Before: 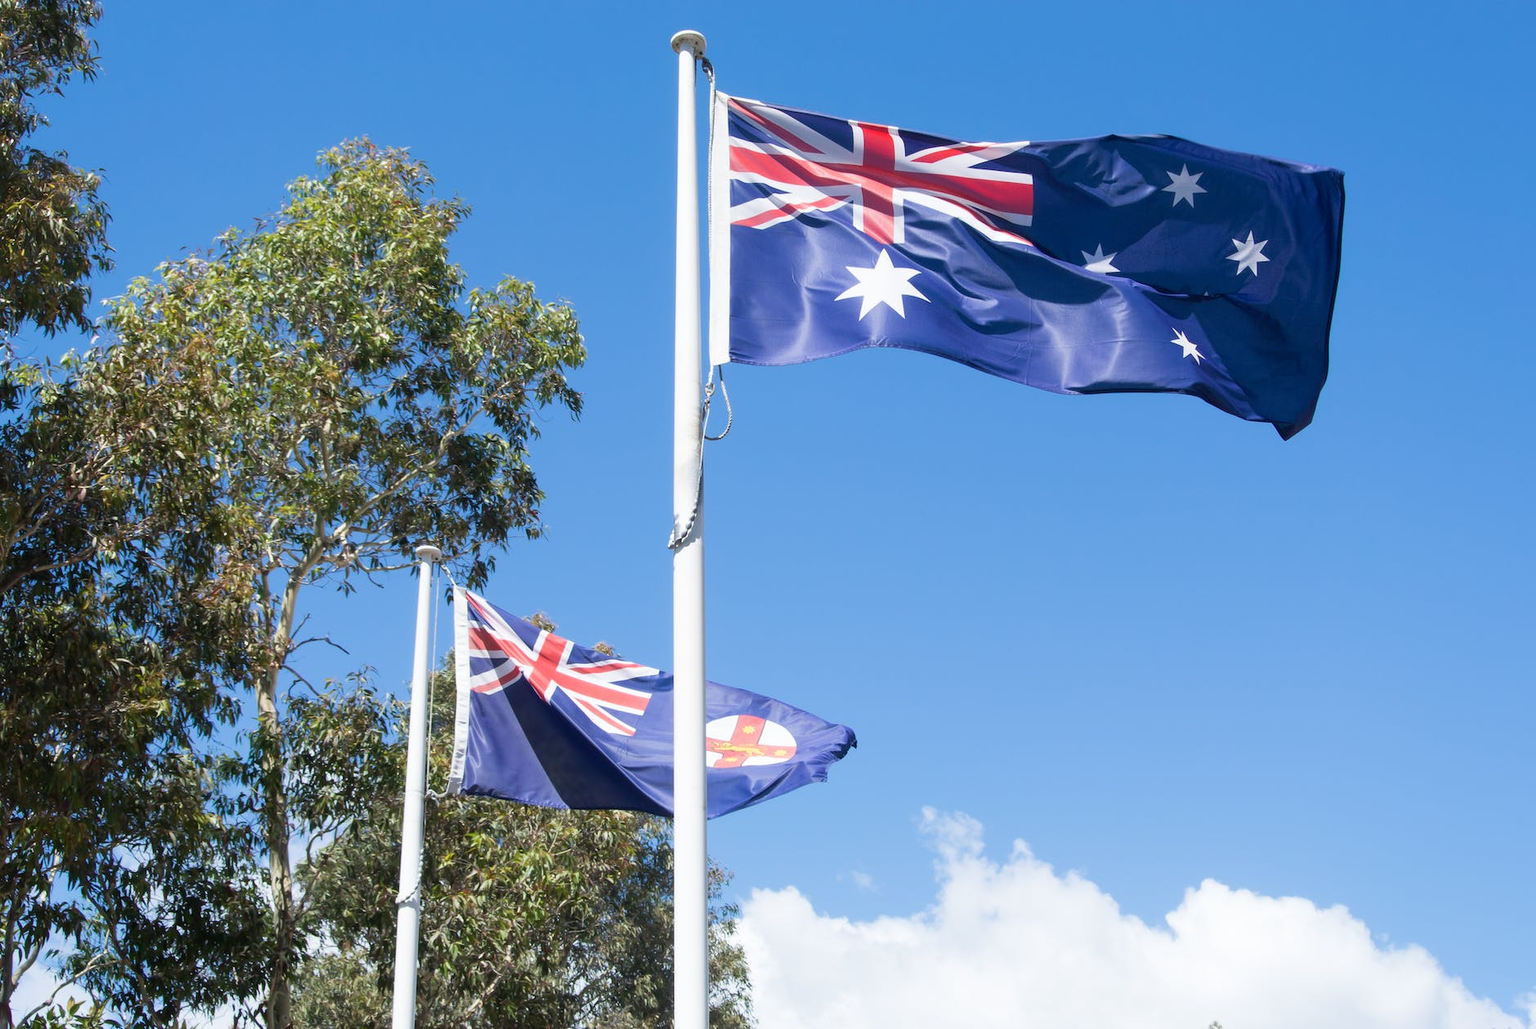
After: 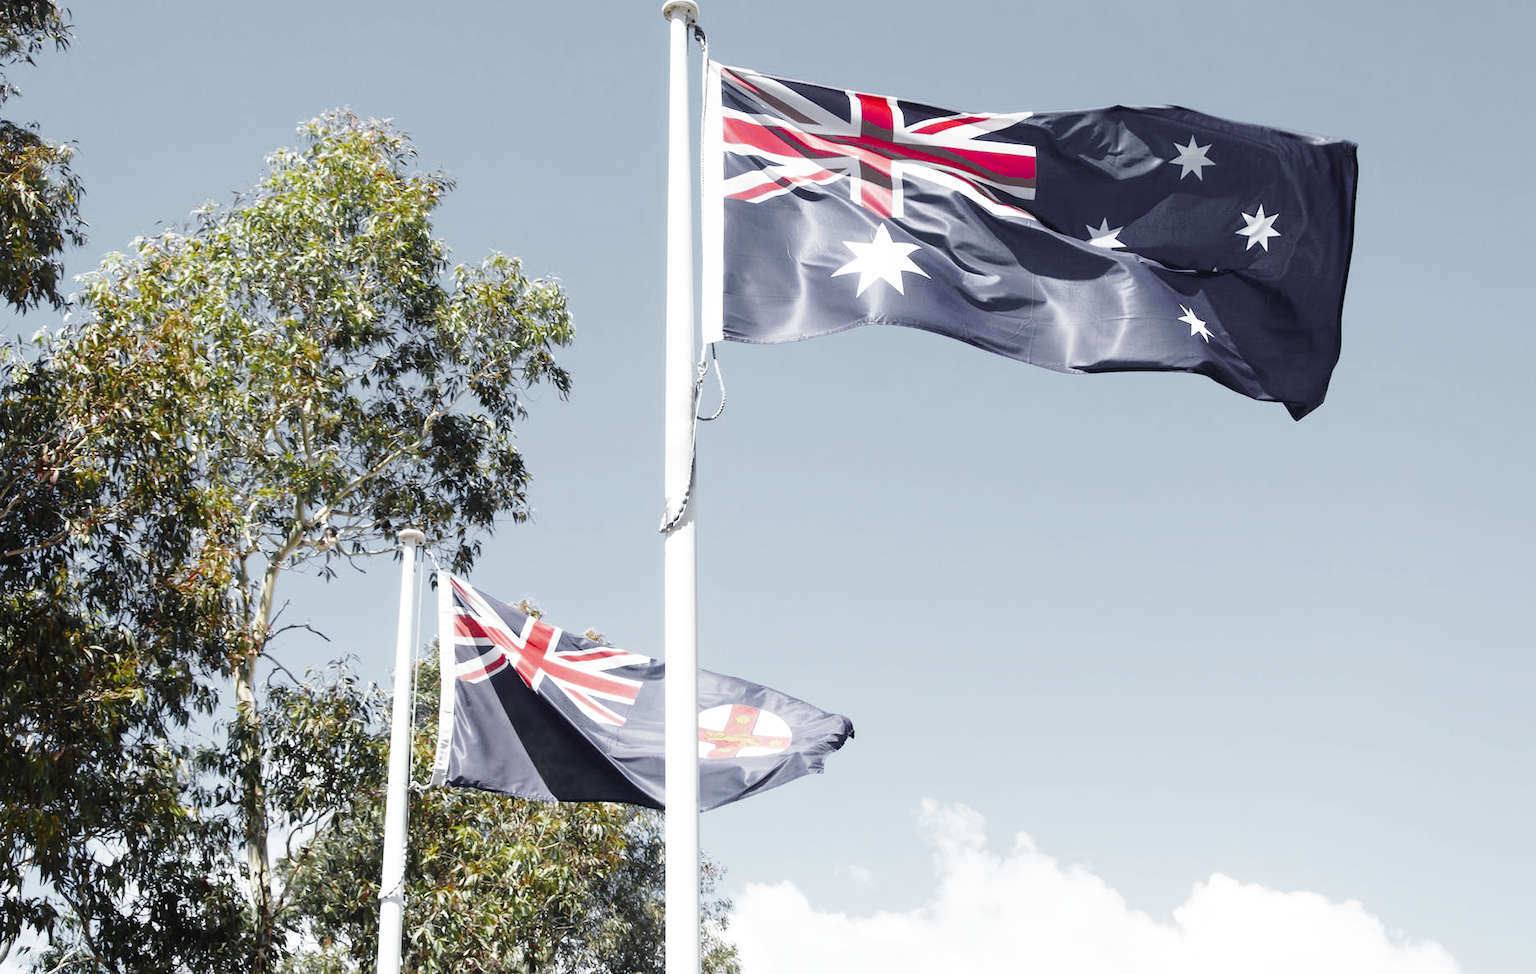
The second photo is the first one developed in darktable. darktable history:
color zones: curves: ch0 [(0.004, 0.388) (0.125, 0.392) (0.25, 0.404) (0.375, 0.5) (0.5, 0.5) (0.625, 0.5) (0.75, 0.5) (0.875, 0.5)]; ch1 [(0, 0.5) (0.125, 0.5) (0.25, 0.5) (0.375, 0.124) (0.524, 0.124) (0.645, 0.128) (0.789, 0.132) (0.914, 0.096) (0.998, 0.068)]
crop: left 1.964%, top 3.251%, right 1.122%, bottom 4.933%
base curve: curves: ch0 [(0, 0) (0.028, 0.03) (0.121, 0.232) (0.46, 0.748) (0.859, 0.968) (1, 1)], preserve colors none
